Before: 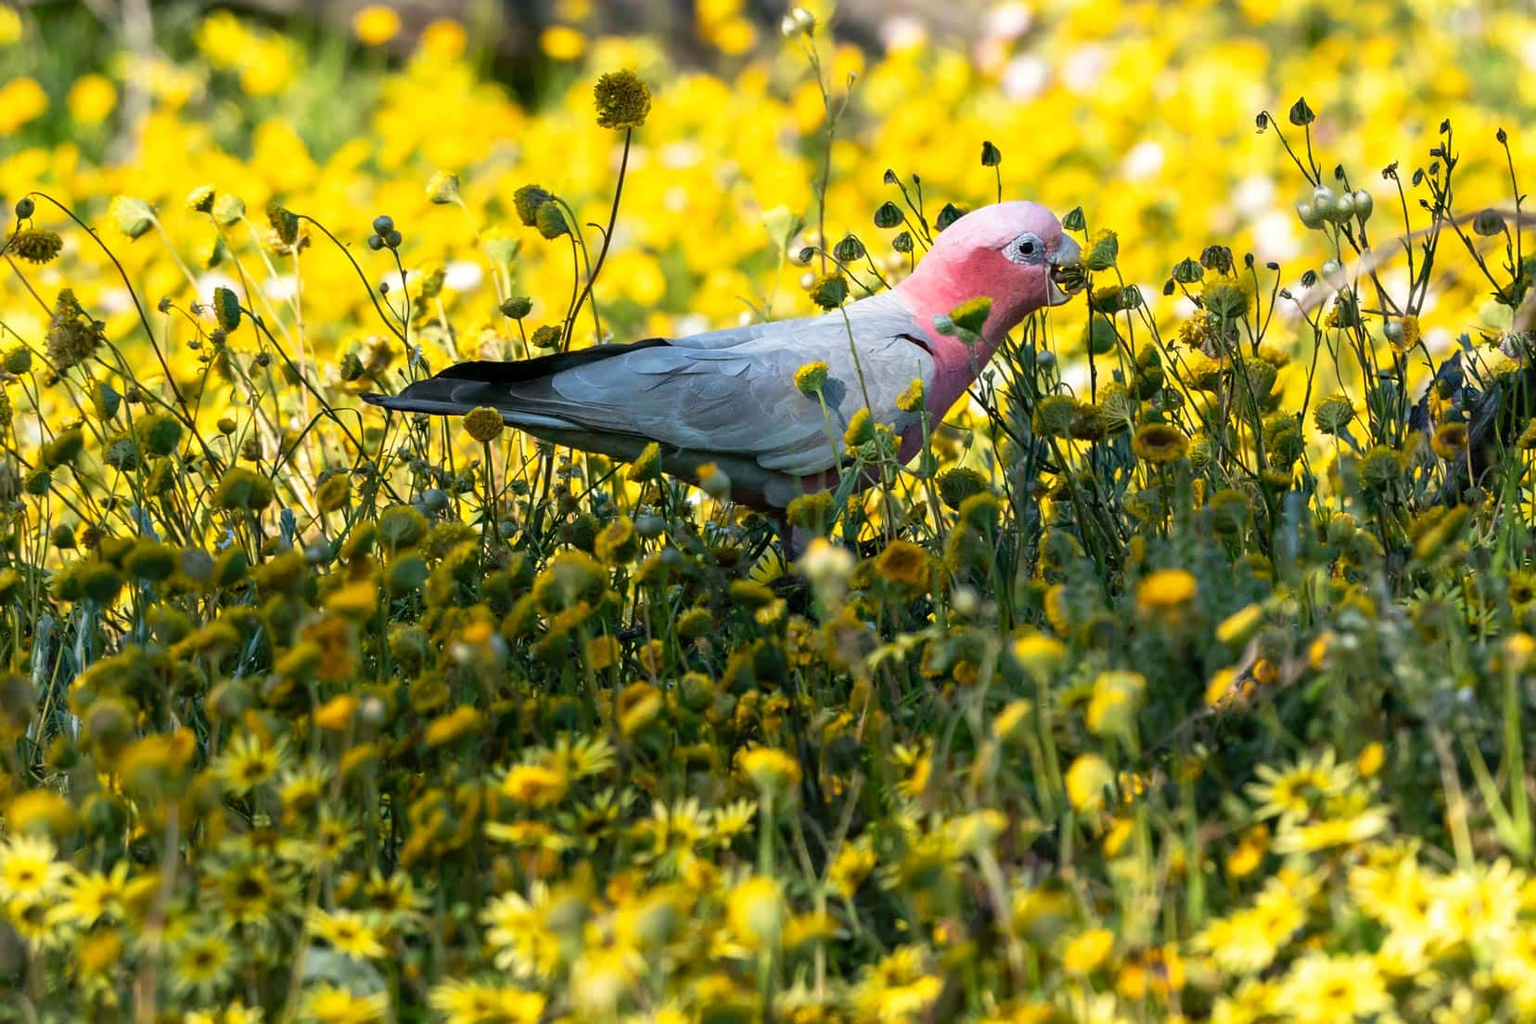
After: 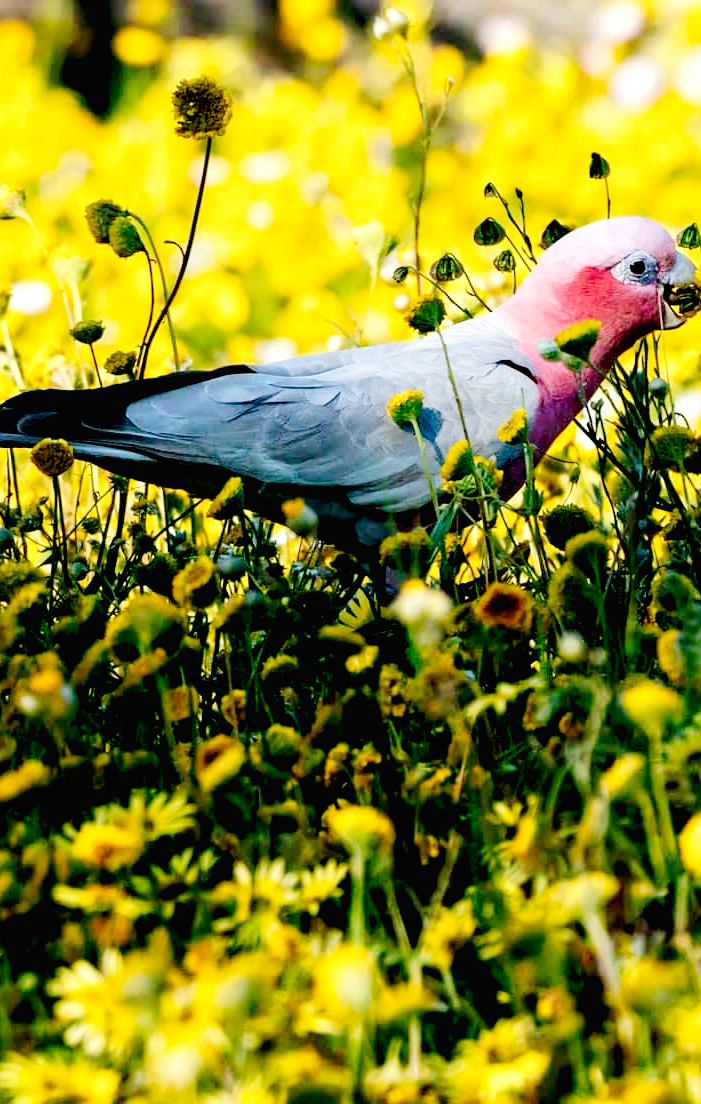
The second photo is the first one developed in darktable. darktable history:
crop: left 28.353%, right 29.285%
exposure: black level correction 0.039, exposure 0.499 EV, compensate highlight preservation false
tone curve: curves: ch0 [(0, 0.012) (0.052, 0.04) (0.107, 0.086) (0.276, 0.265) (0.461, 0.531) (0.718, 0.79) (0.921, 0.909) (0.999, 0.951)]; ch1 [(0, 0) (0.339, 0.298) (0.402, 0.363) (0.444, 0.415) (0.485, 0.469) (0.494, 0.493) (0.504, 0.501) (0.525, 0.534) (0.555, 0.587) (0.594, 0.647) (1, 1)]; ch2 [(0, 0) (0.48, 0.48) (0.504, 0.5) (0.535, 0.557) (0.581, 0.623) (0.649, 0.683) (0.824, 0.815) (1, 1)], preserve colors none
